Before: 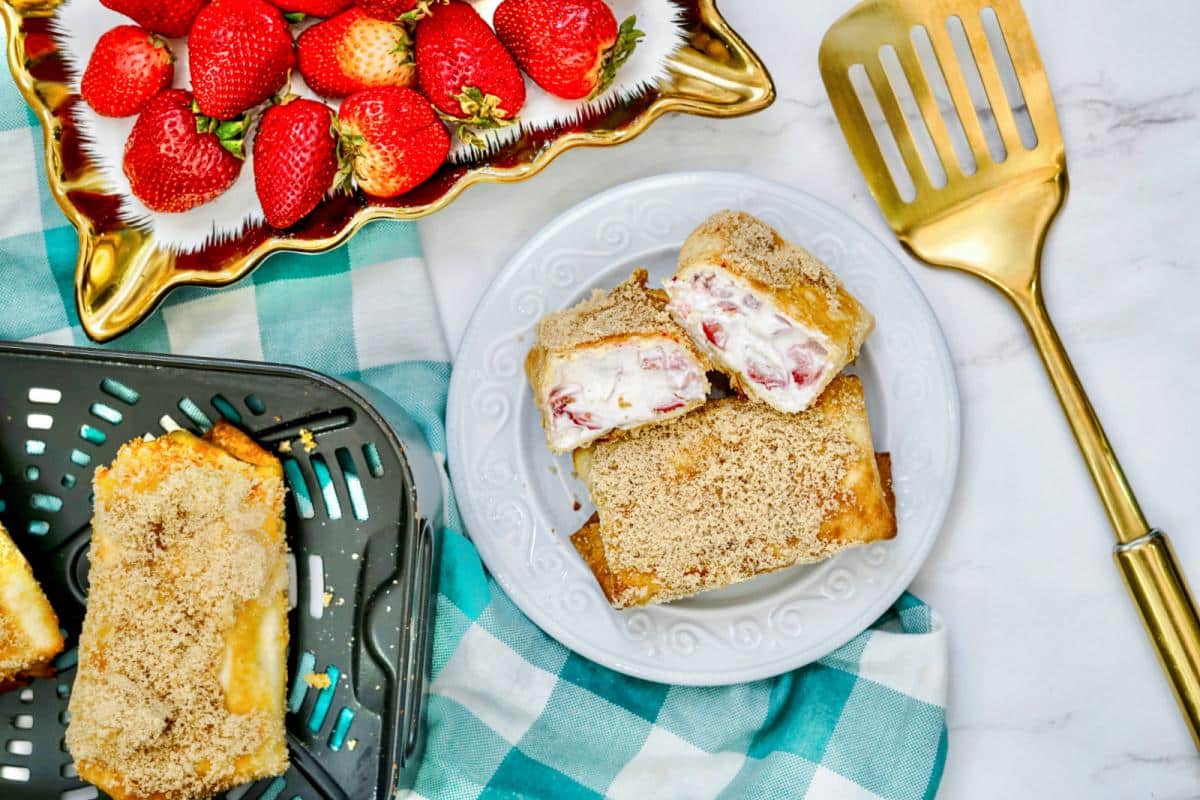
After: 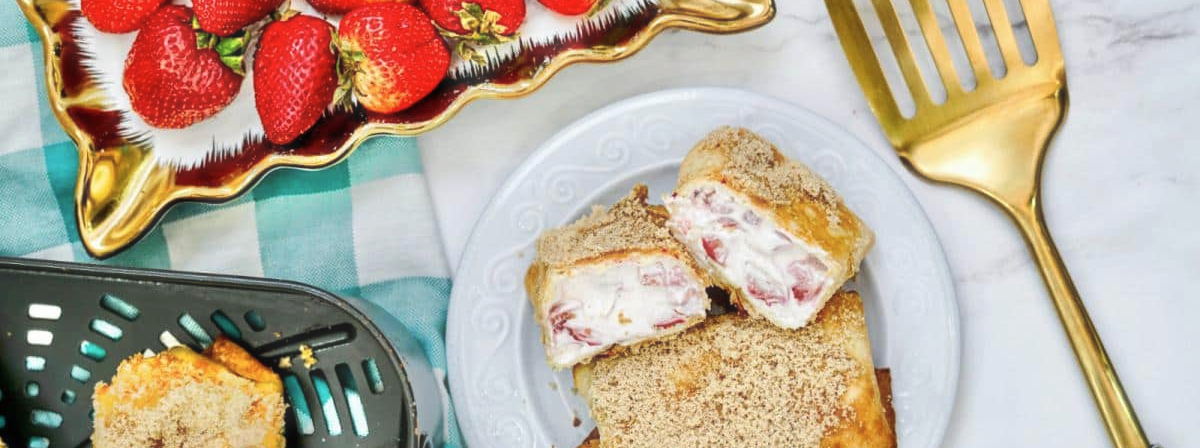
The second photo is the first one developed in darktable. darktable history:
crop and rotate: top 10.605%, bottom 33.274%
haze removal: strength -0.1, adaptive false
contrast brightness saturation: contrast 0.01, saturation -0.05
